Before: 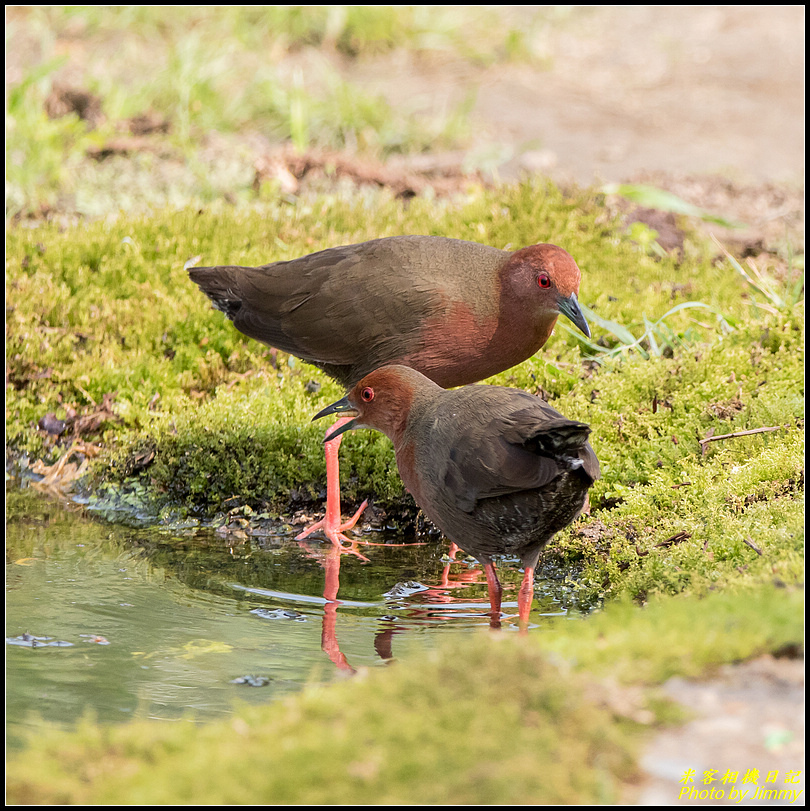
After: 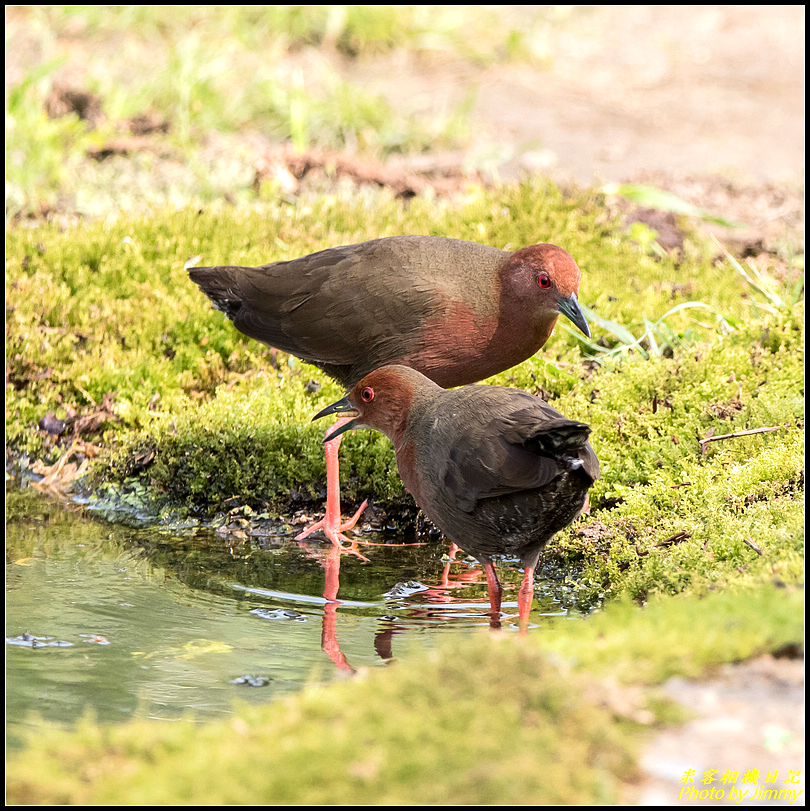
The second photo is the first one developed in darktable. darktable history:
tone equalizer: -8 EV -0.42 EV, -7 EV -0.355 EV, -6 EV -0.366 EV, -5 EV -0.195 EV, -3 EV 0.214 EV, -2 EV 0.353 EV, -1 EV 0.379 EV, +0 EV 0.441 EV, edges refinement/feathering 500, mask exposure compensation -1.57 EV, preserve details no
